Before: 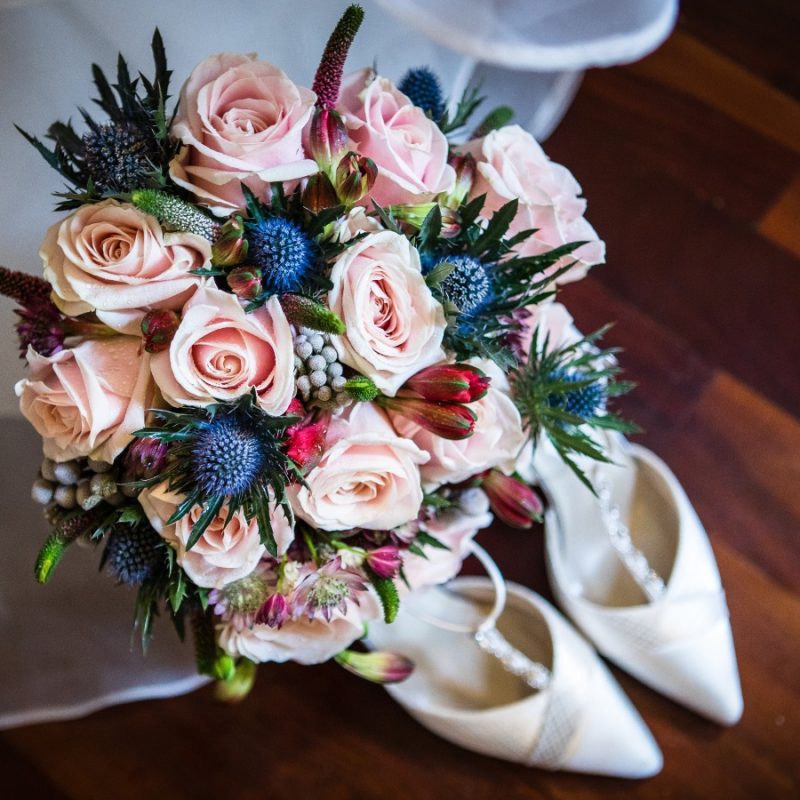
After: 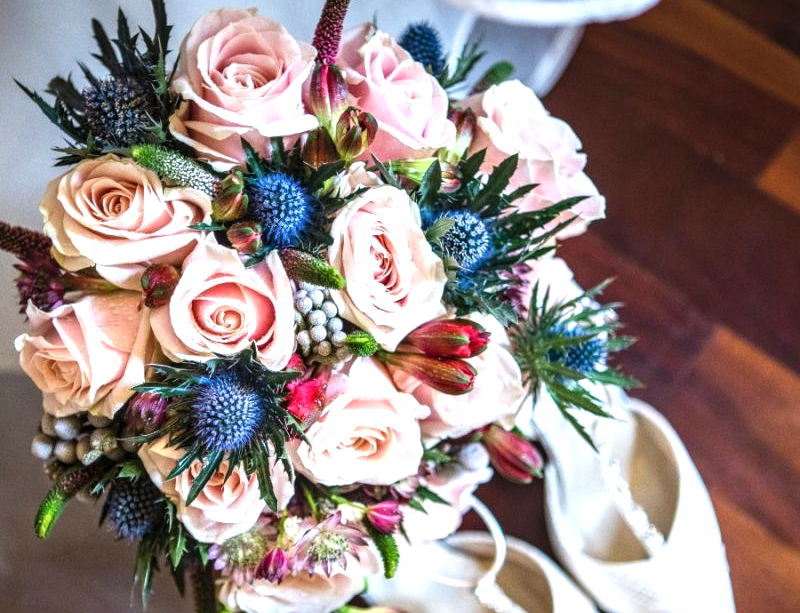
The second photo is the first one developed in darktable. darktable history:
local contrast: on, module defaults
crop: top 5.667%, bottom 17.637%
exposure: black level correction 0, exposure 0.7 EV, compensate exposure bias true, compensate highlight preservation false
